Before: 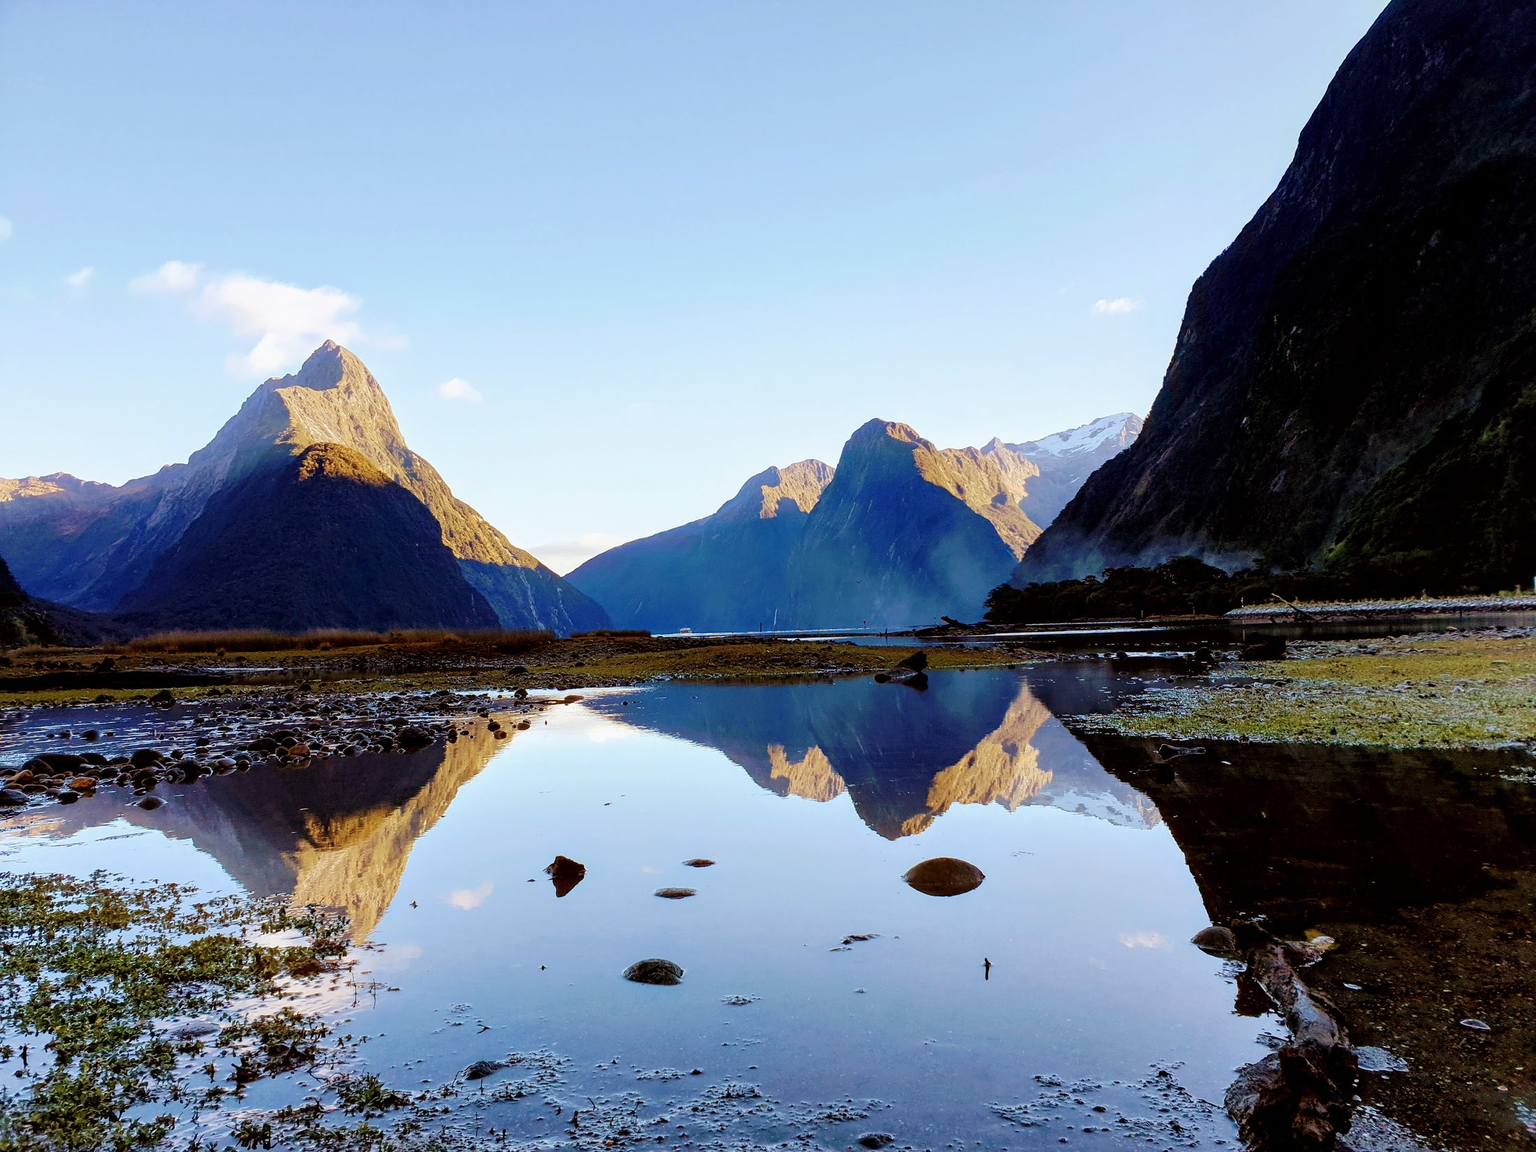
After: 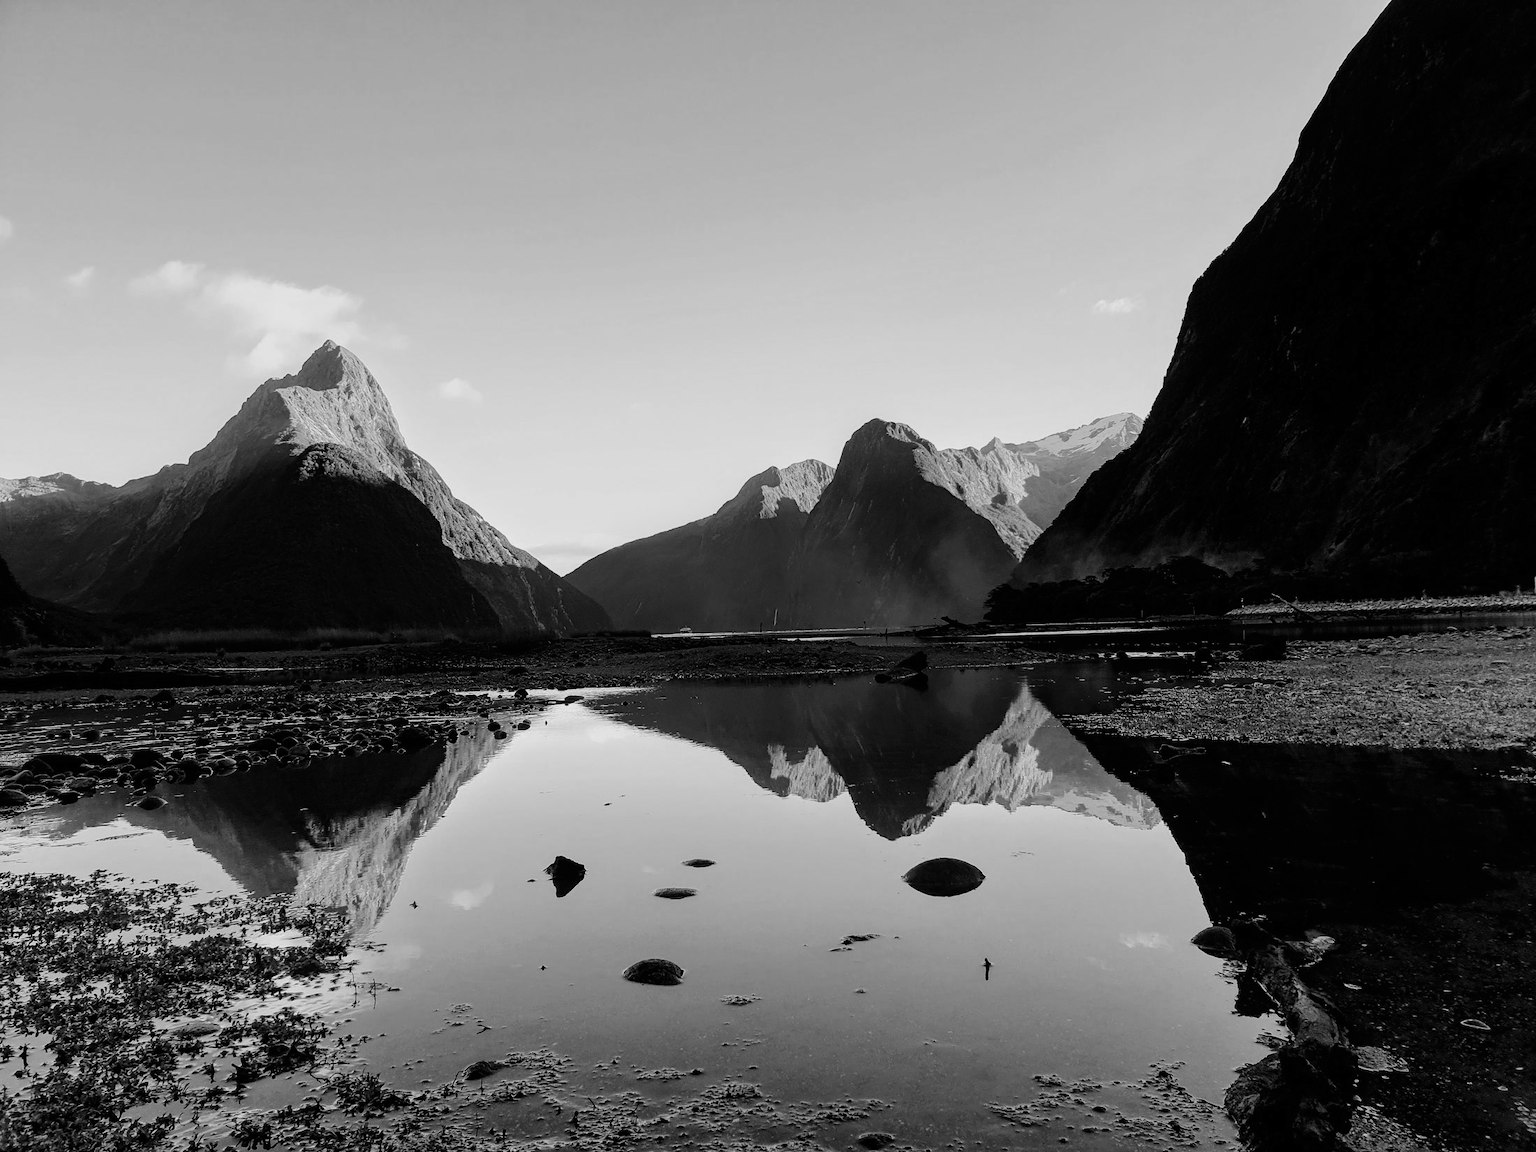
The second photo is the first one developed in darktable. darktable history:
tone curve: curves: ch0 [(0, 0) (0.003, 0.006) (0.011, 0.007) (0.025, 0.01) (0.044, 0.015) (0.069, 0.023) (0.1, 0.031) (0.136, 0.045) (0.177, 0.066) (0.224, 0.098) (0.277, 0.139) (0.335, 0.194) (0.399, 0.254) (0.468, 0.346) (0.543, 0.45) (0.623, 0.56) (0.709, 0.667) (0.801, 0.78) (0.898, 0.891) (1, 1)], preserve colors none
monochrome: a -74.22, b 78.2
color calibration: illuminant as shot in camera, x 0.37, y 0.382, temperature 4313.32 K
